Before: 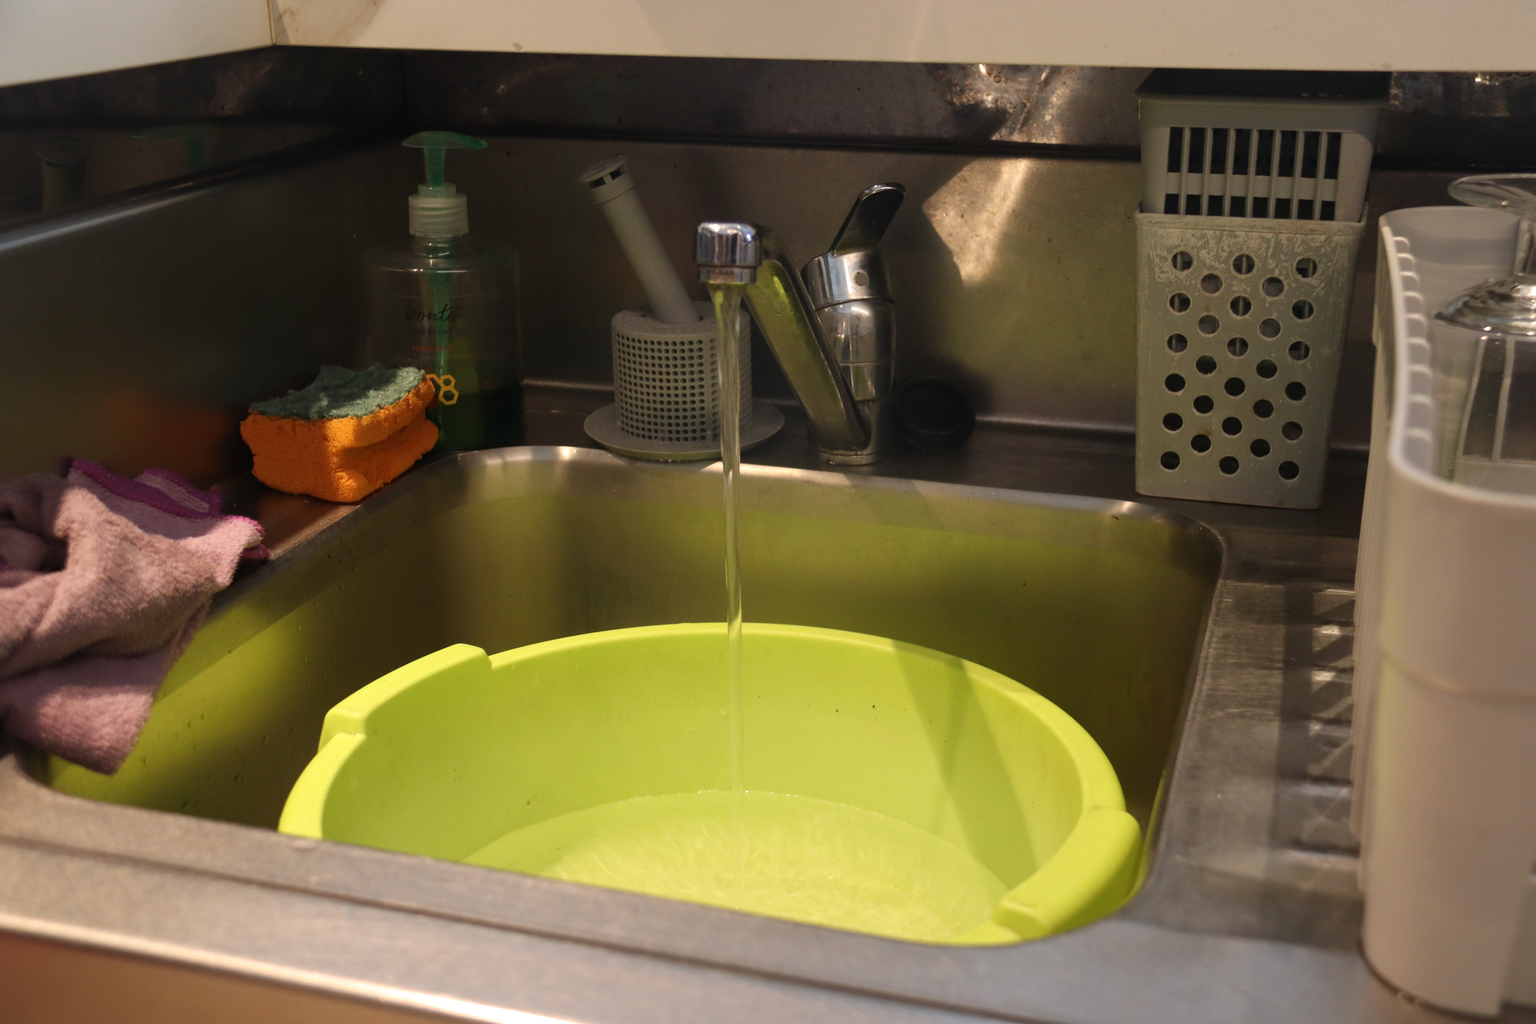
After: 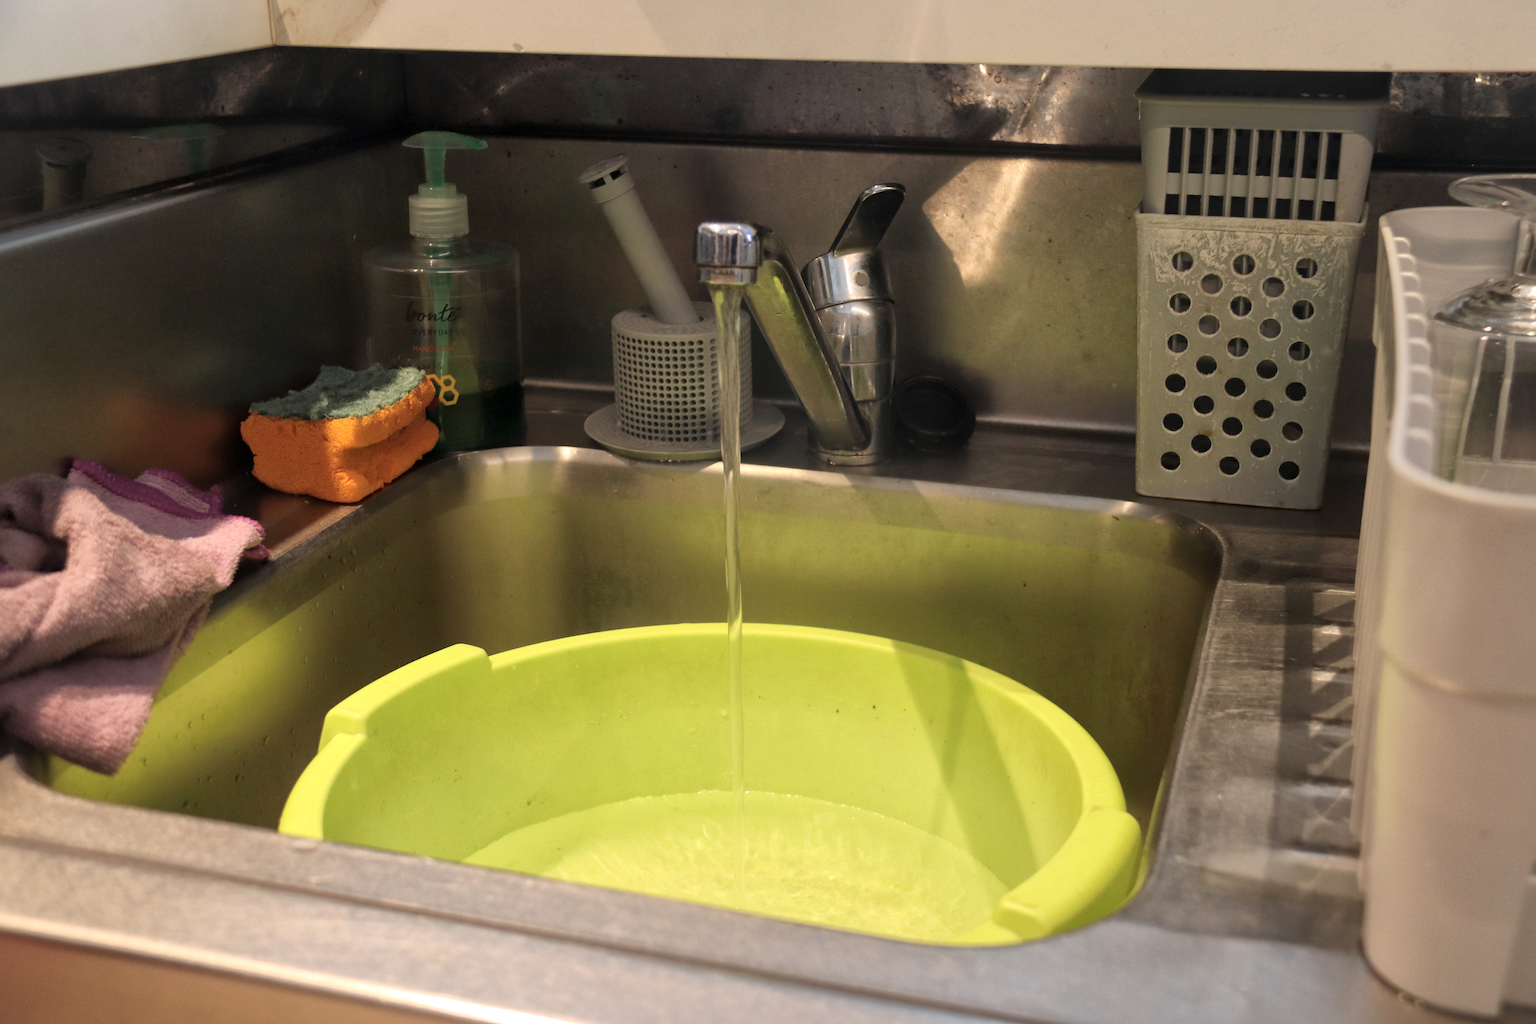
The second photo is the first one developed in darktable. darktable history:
global tonemap: drago (1, 100), detail 1
